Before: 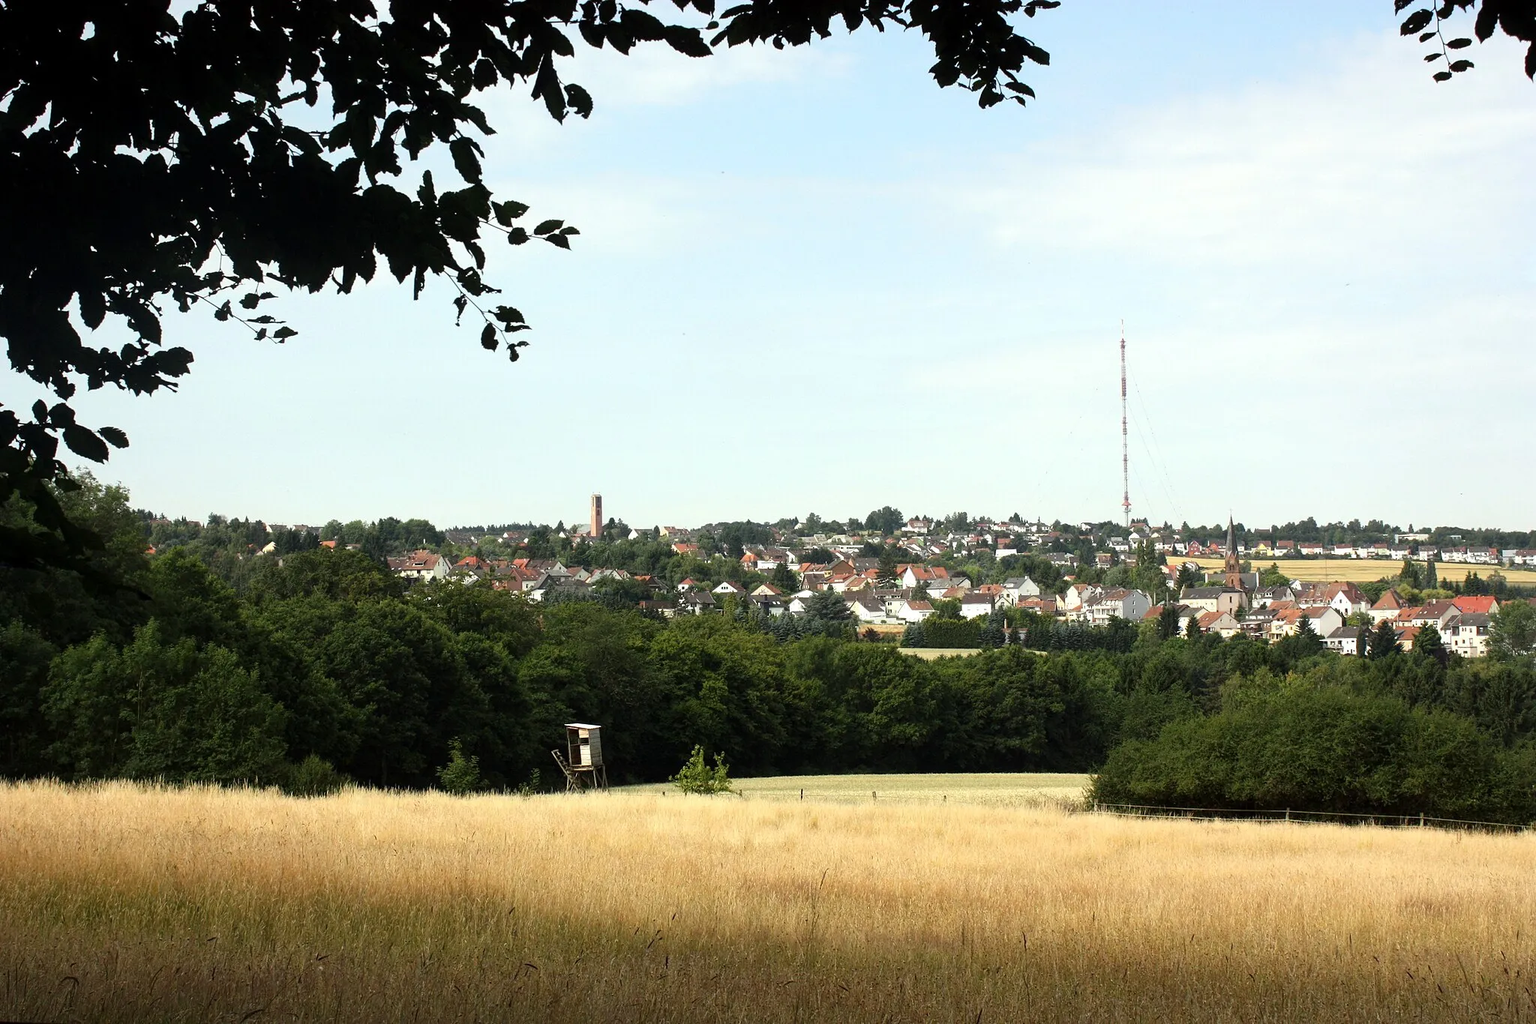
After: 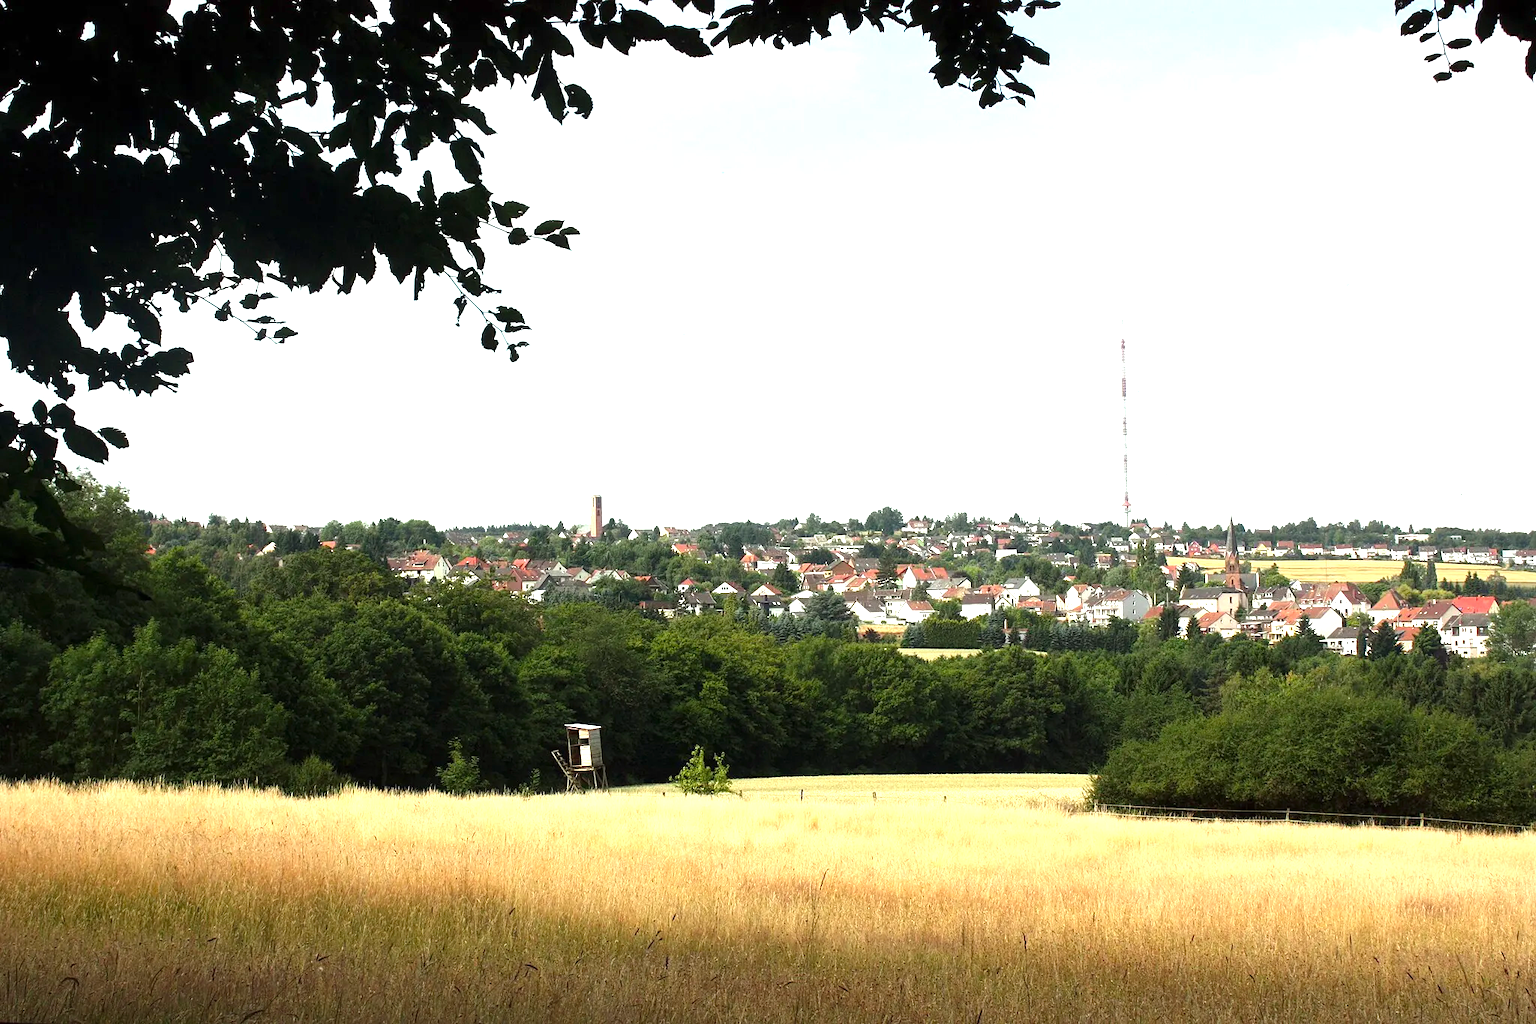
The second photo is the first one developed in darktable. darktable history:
color calibration: output R [0.946, 0.065, -0.013, 0], output G [-0.246, 1.264, -0.017, 0], output B [0.046, -0.098, 1.05, 0], illuminant custom, x 0.344, y 0.359, temperature 5045.54 K
exposure: black level correction 0, exposure 0.7 EV, compensate exposure bias true, compensate highlight preservation false
